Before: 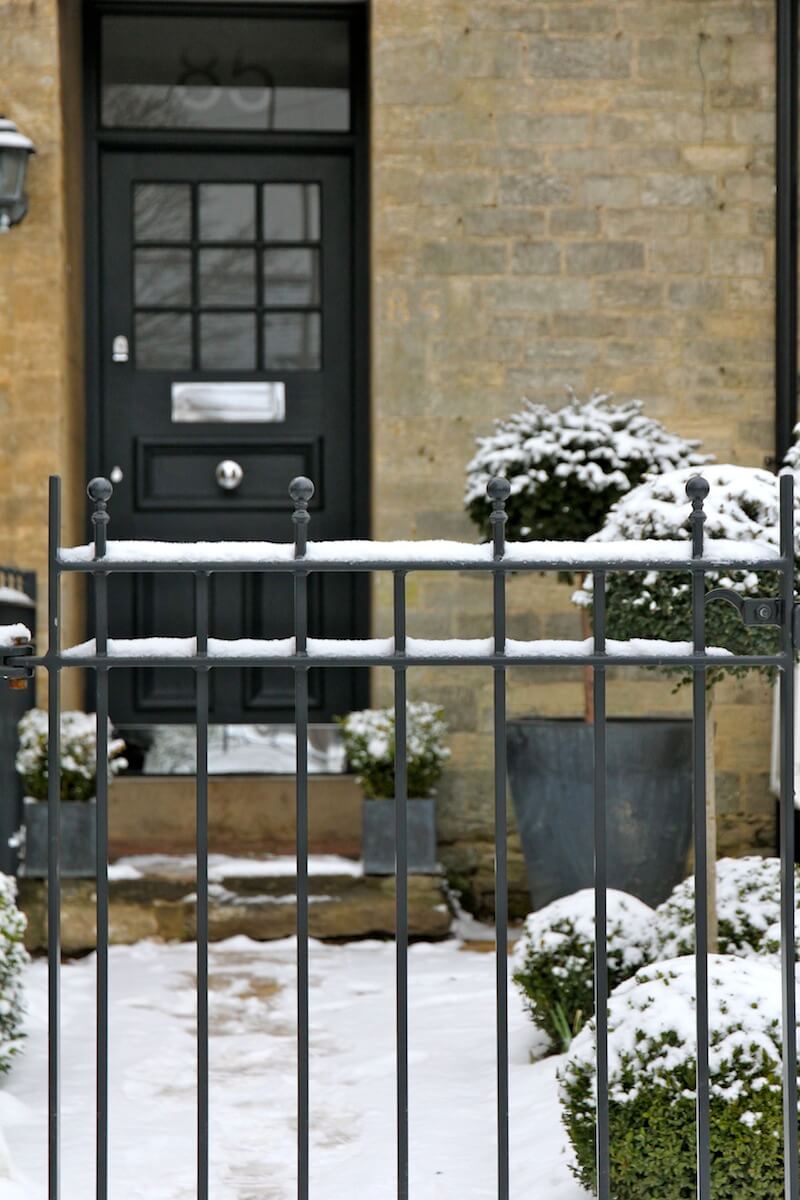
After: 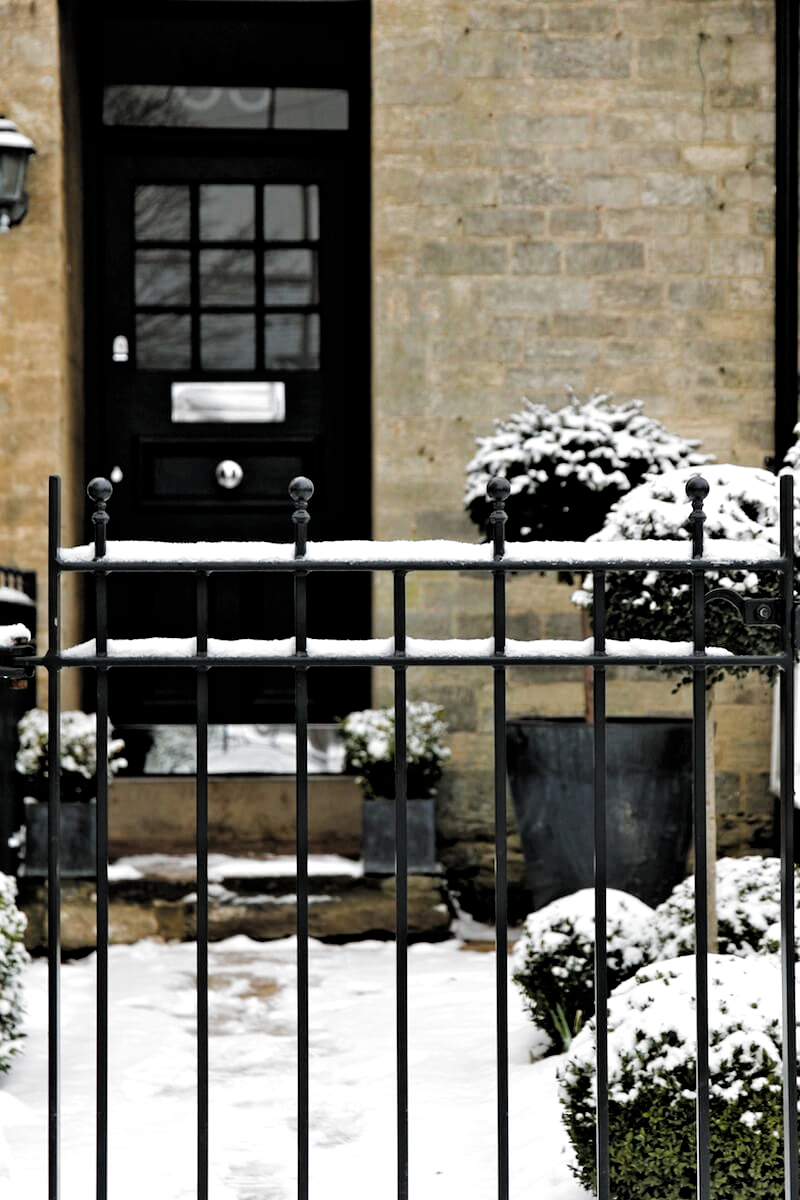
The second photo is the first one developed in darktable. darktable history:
filmic rgb: black relative exposure -3.62 EV, white relative exposure 2.16 EV, hardness 3.63, add noise in highlights 0, preserve chrominance luminance Y, color science v3 (2019), use custom middle-gray values true, contrast in highlights soft
tone equalizer: -8 EV 0.052 EV, edges refinement/feathering 500, mask exposure compensation -1.57 EV, preserve details no
